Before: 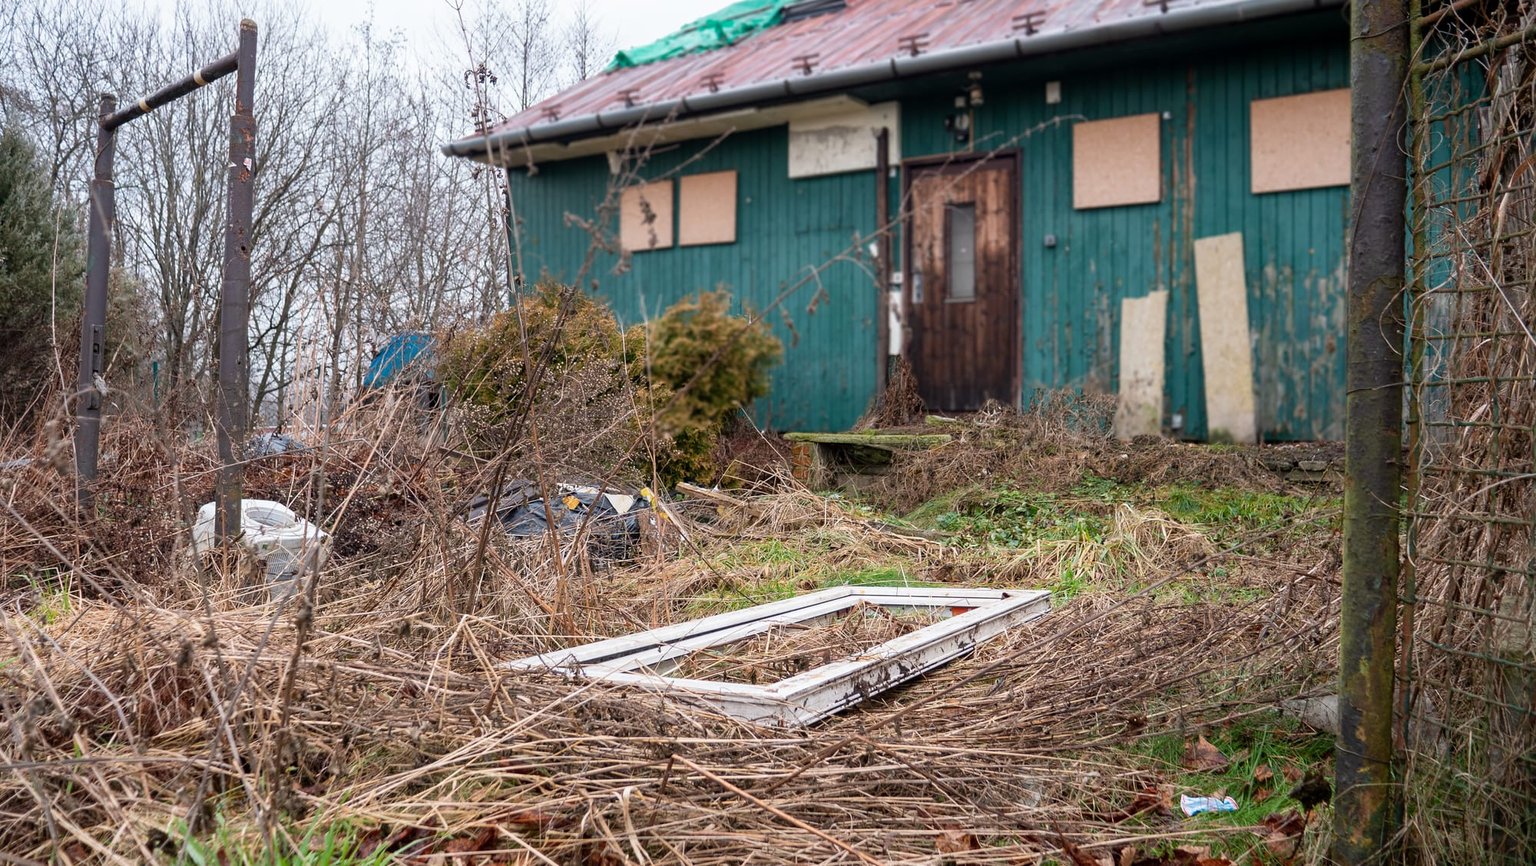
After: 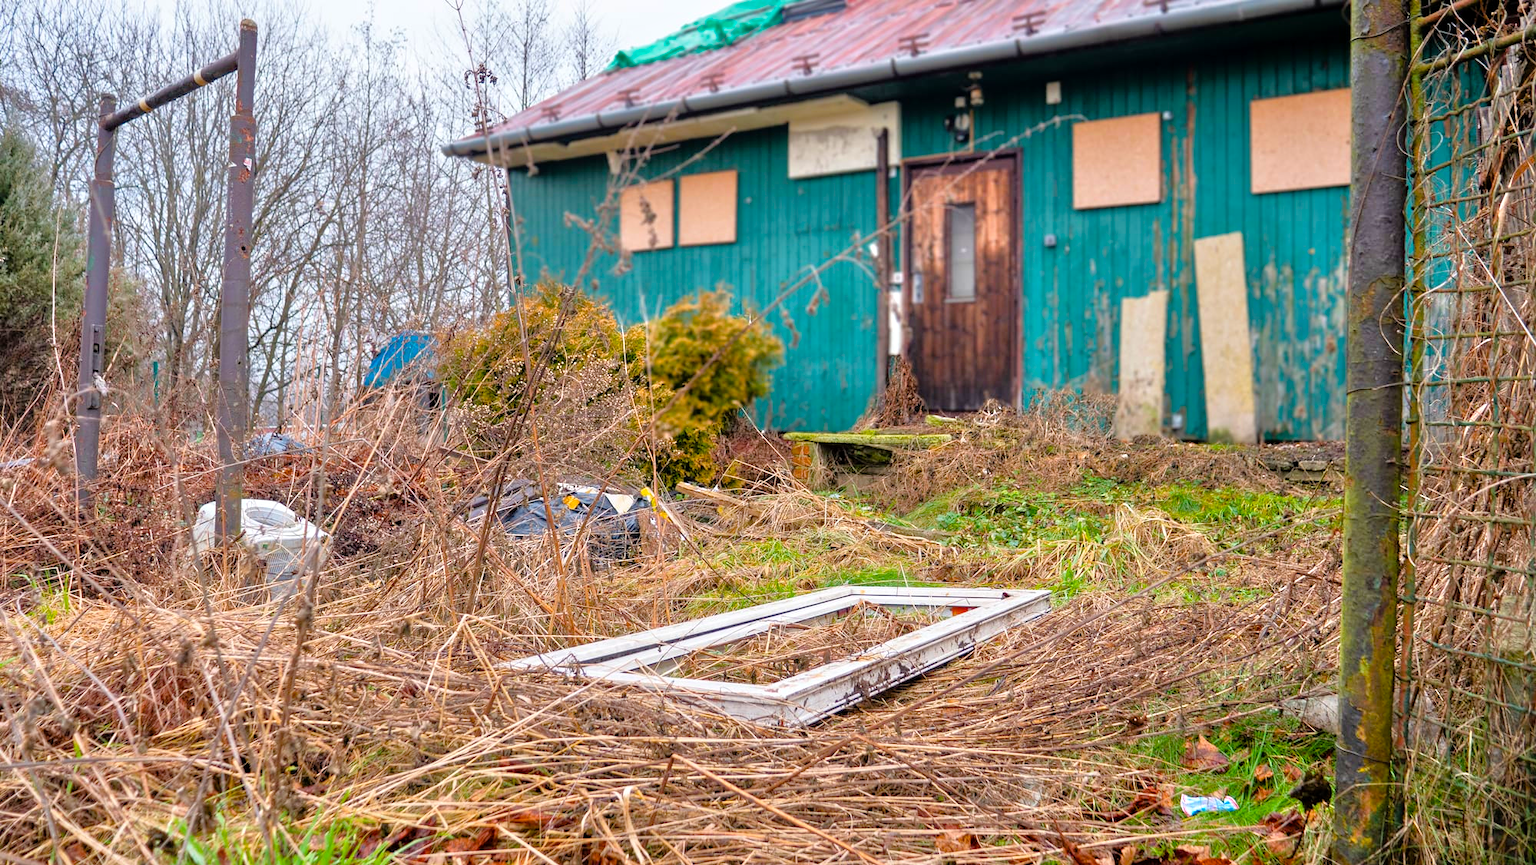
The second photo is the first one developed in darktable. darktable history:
color balance rgb: linear chroma grading › global chroma 10%, perceptual saturation grading › global saturation 30%, global vibrance 10%
tone equalizer: -7 EV 0.15 EV, -6 EV 0.6 EV, -5 EV 1.15 EV, -4 EV 1.33 EV, -3 EV 1.15 EV, -2 EV 0.6 EV, -1 EV 0.15 EV, mask exposure compensation -0.5 EV
